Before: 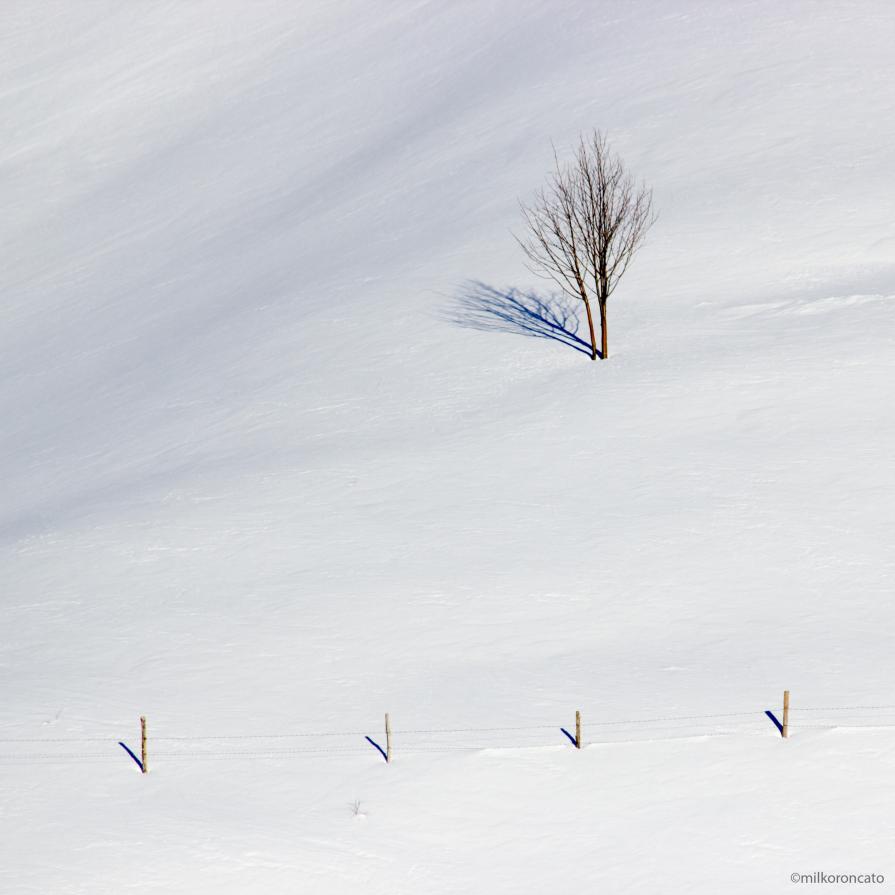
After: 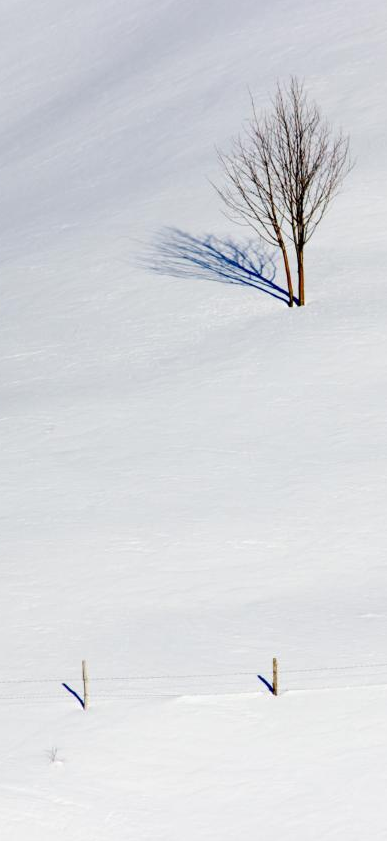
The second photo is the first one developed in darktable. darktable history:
tone equalizer: on, module defaults
crop: left 33.859%, top 6.002%, right 22.846%
